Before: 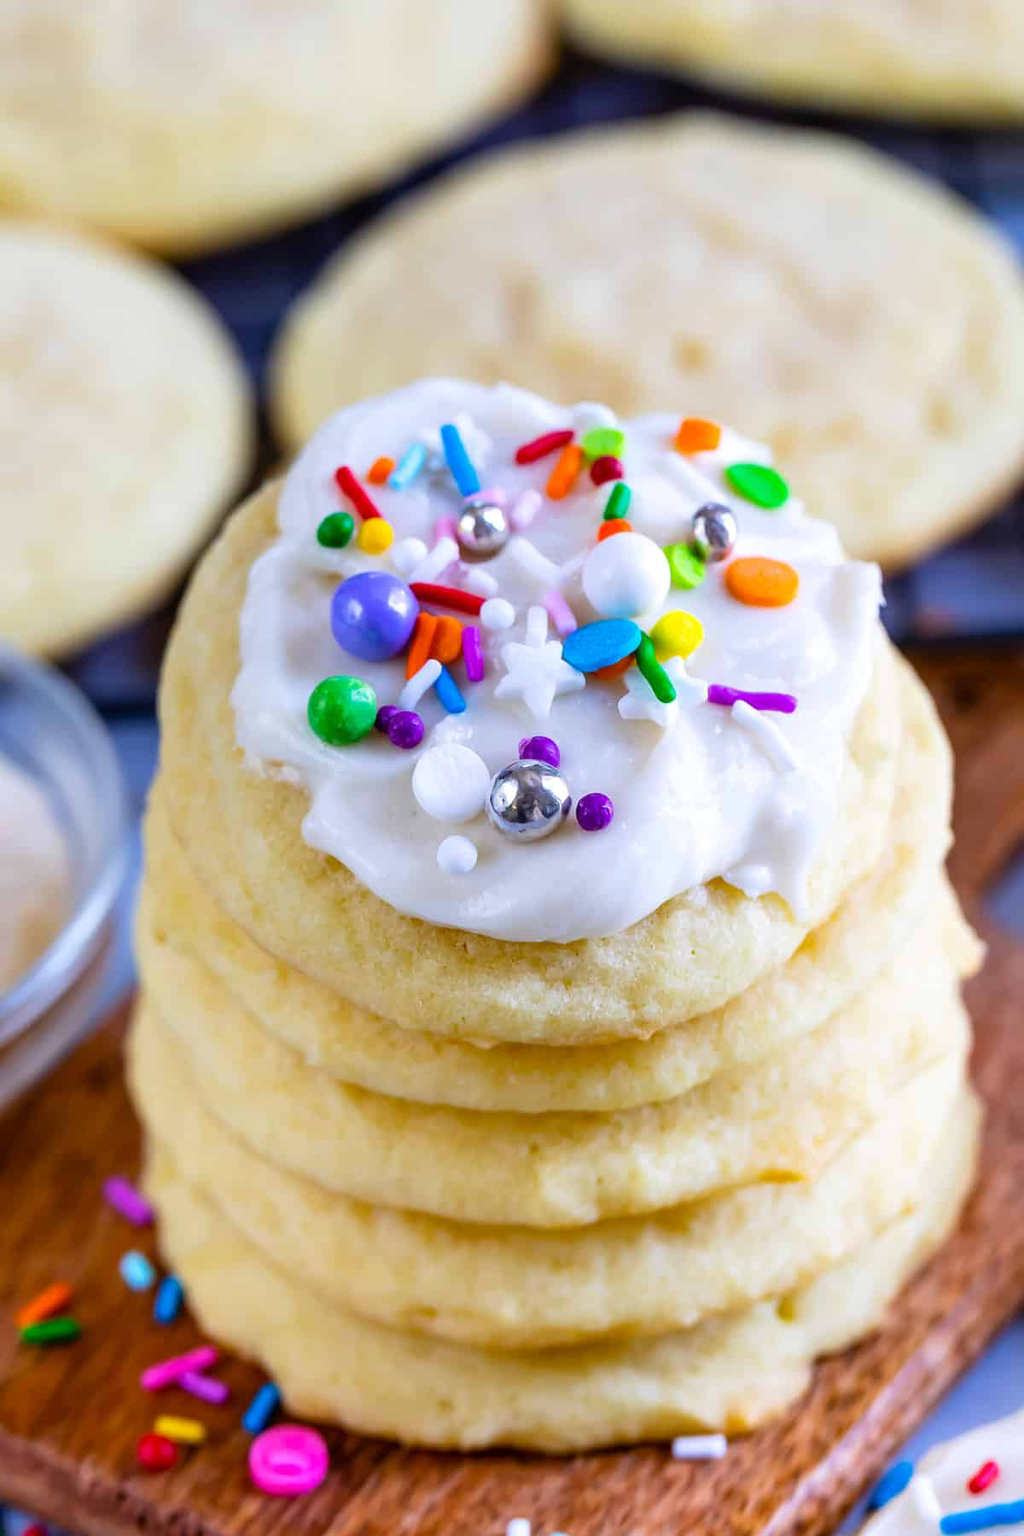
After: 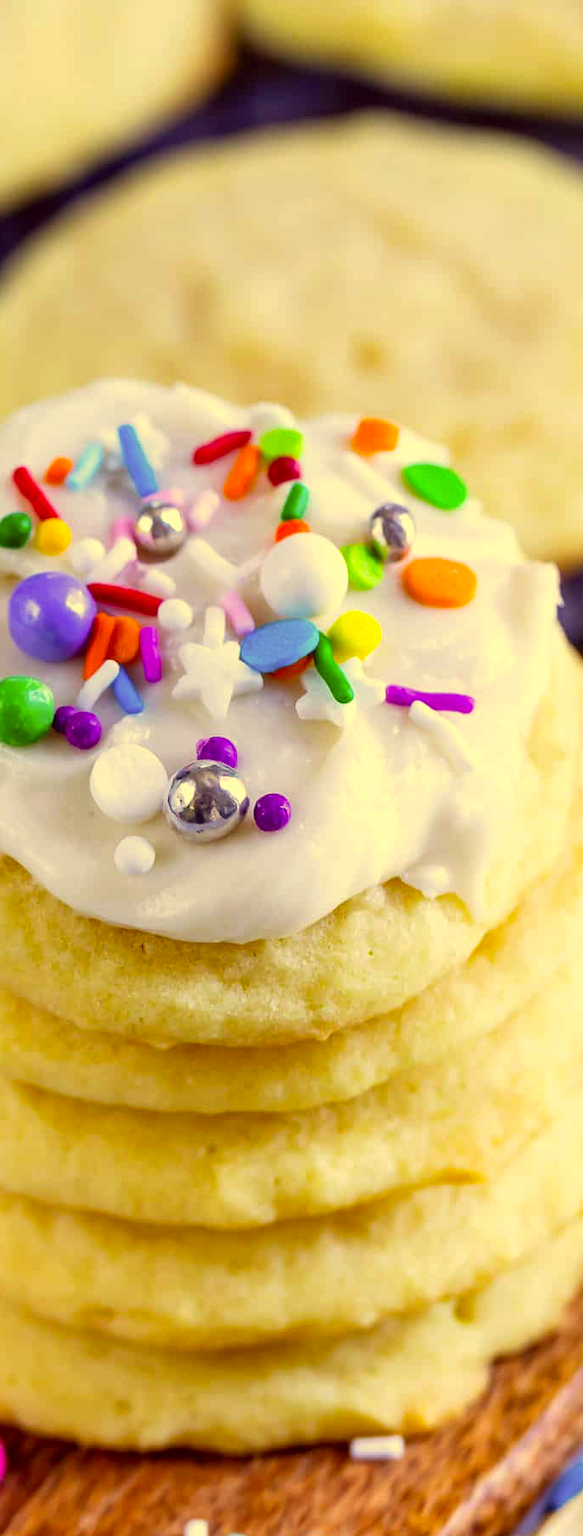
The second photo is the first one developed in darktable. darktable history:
crop: left 31.583%, top 0.023%, right 11.488%
color correction: highlights a* -0.494, highlights b* 39.91, shadows a* 9.8, shadows b* -0.178
